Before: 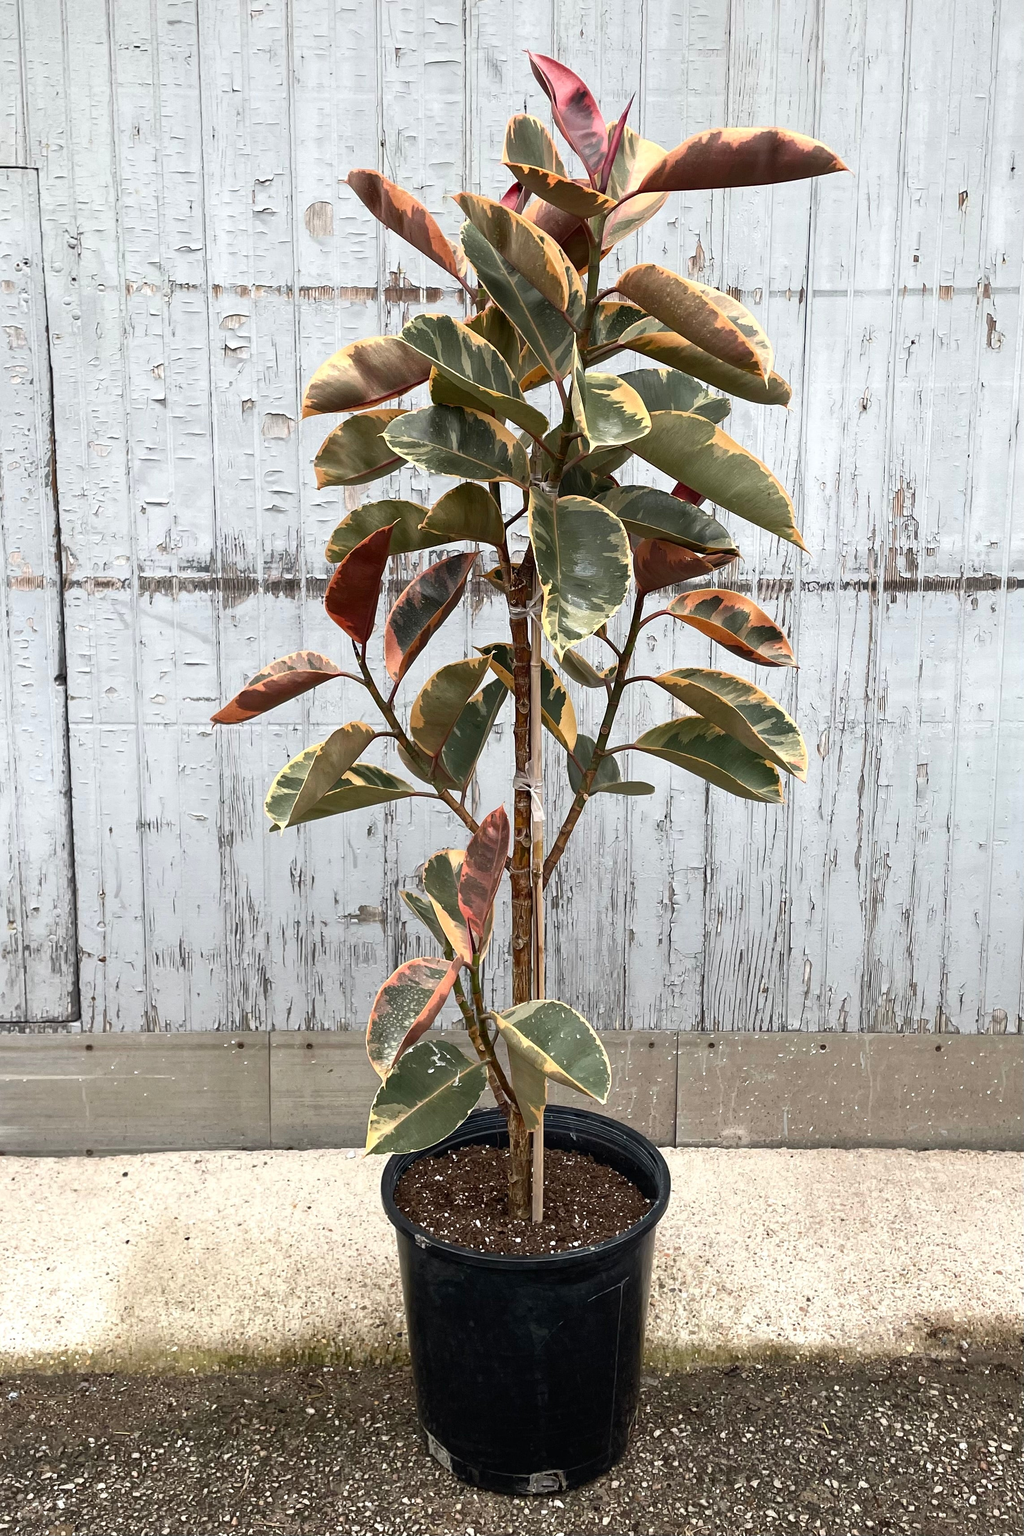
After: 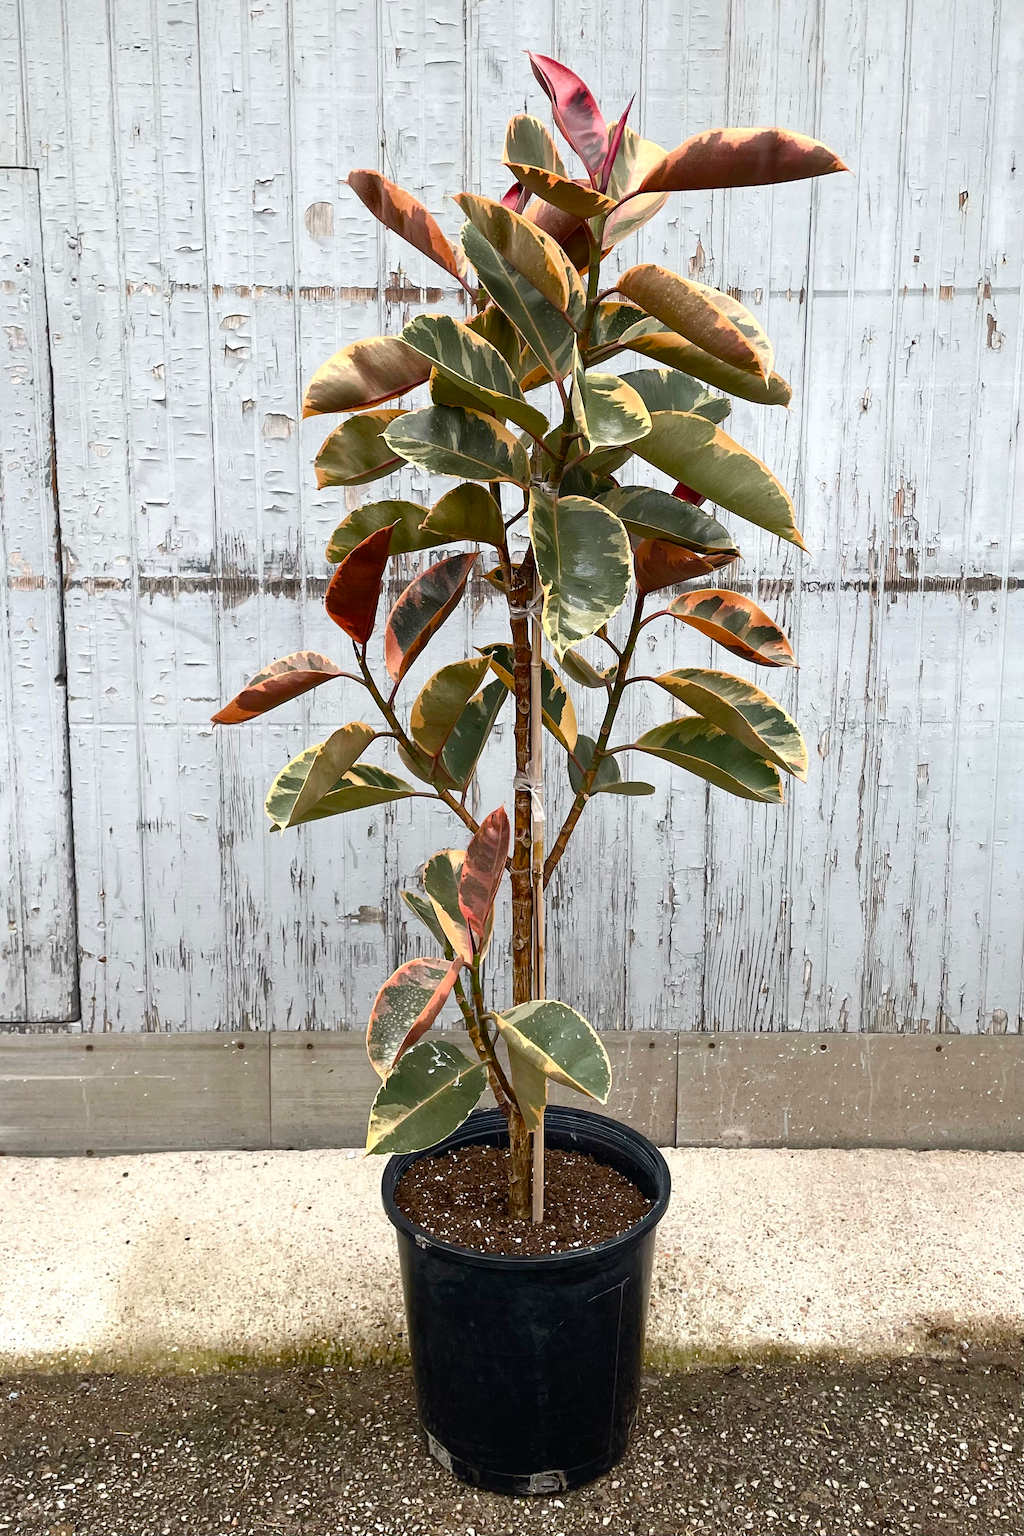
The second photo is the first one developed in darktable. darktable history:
color balance rgb: perceptual saturation grading › global saturation 27.517%, perceptual saturation grading › highlights -25.677%, perceptual saturation grading › shadows 24.65%
